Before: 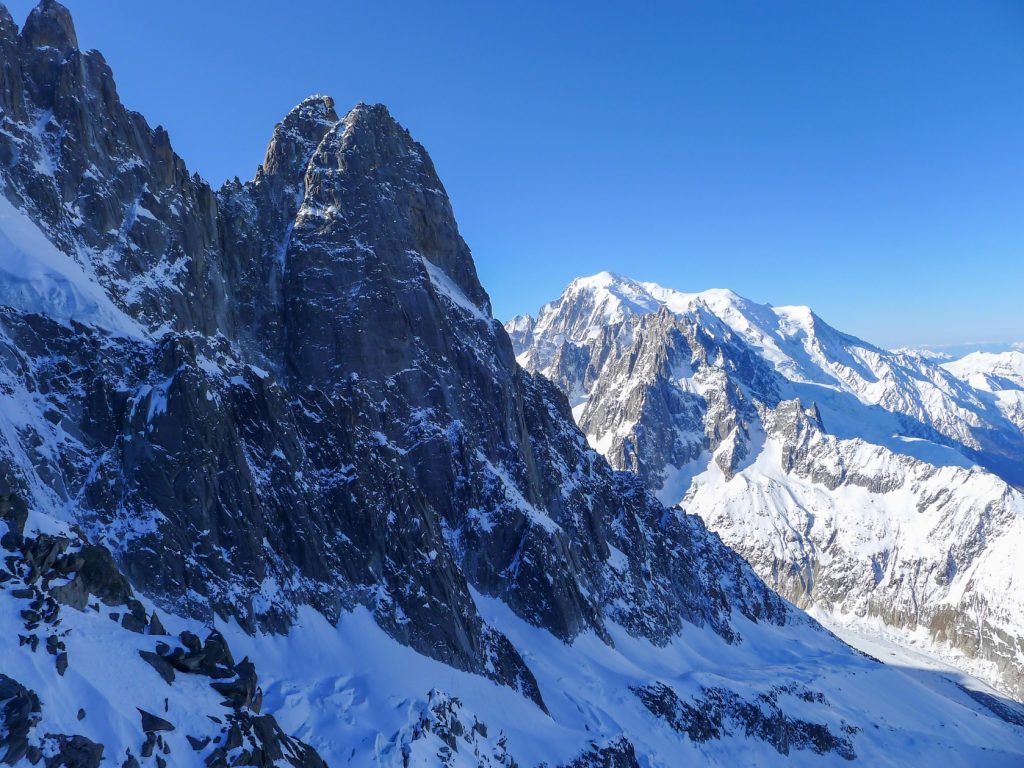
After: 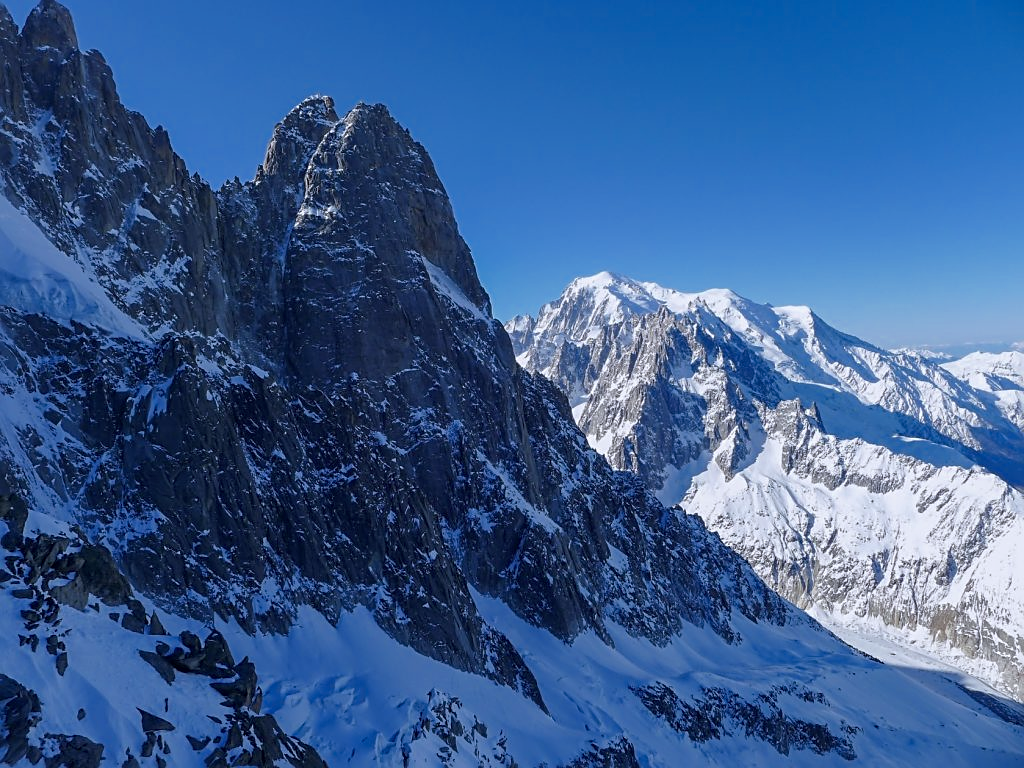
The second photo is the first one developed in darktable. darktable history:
color calibration: illuminant as shot in camera, x 0.358, y 0.373, temperature 4628.91 K
color zones: curves: ch0 [(0.473, 0.374) (0.742, 0.784)]; ch1 [(0.354, 0.737) (0.742, 0.705)]; ch2 [(0.318, 0.421) (0.758, 0.532)], mix -136.7%
sharpen: on, module defaults
exposure: black level correction 0.002, exposure -0.096 EV, compensate highlight preservation false
